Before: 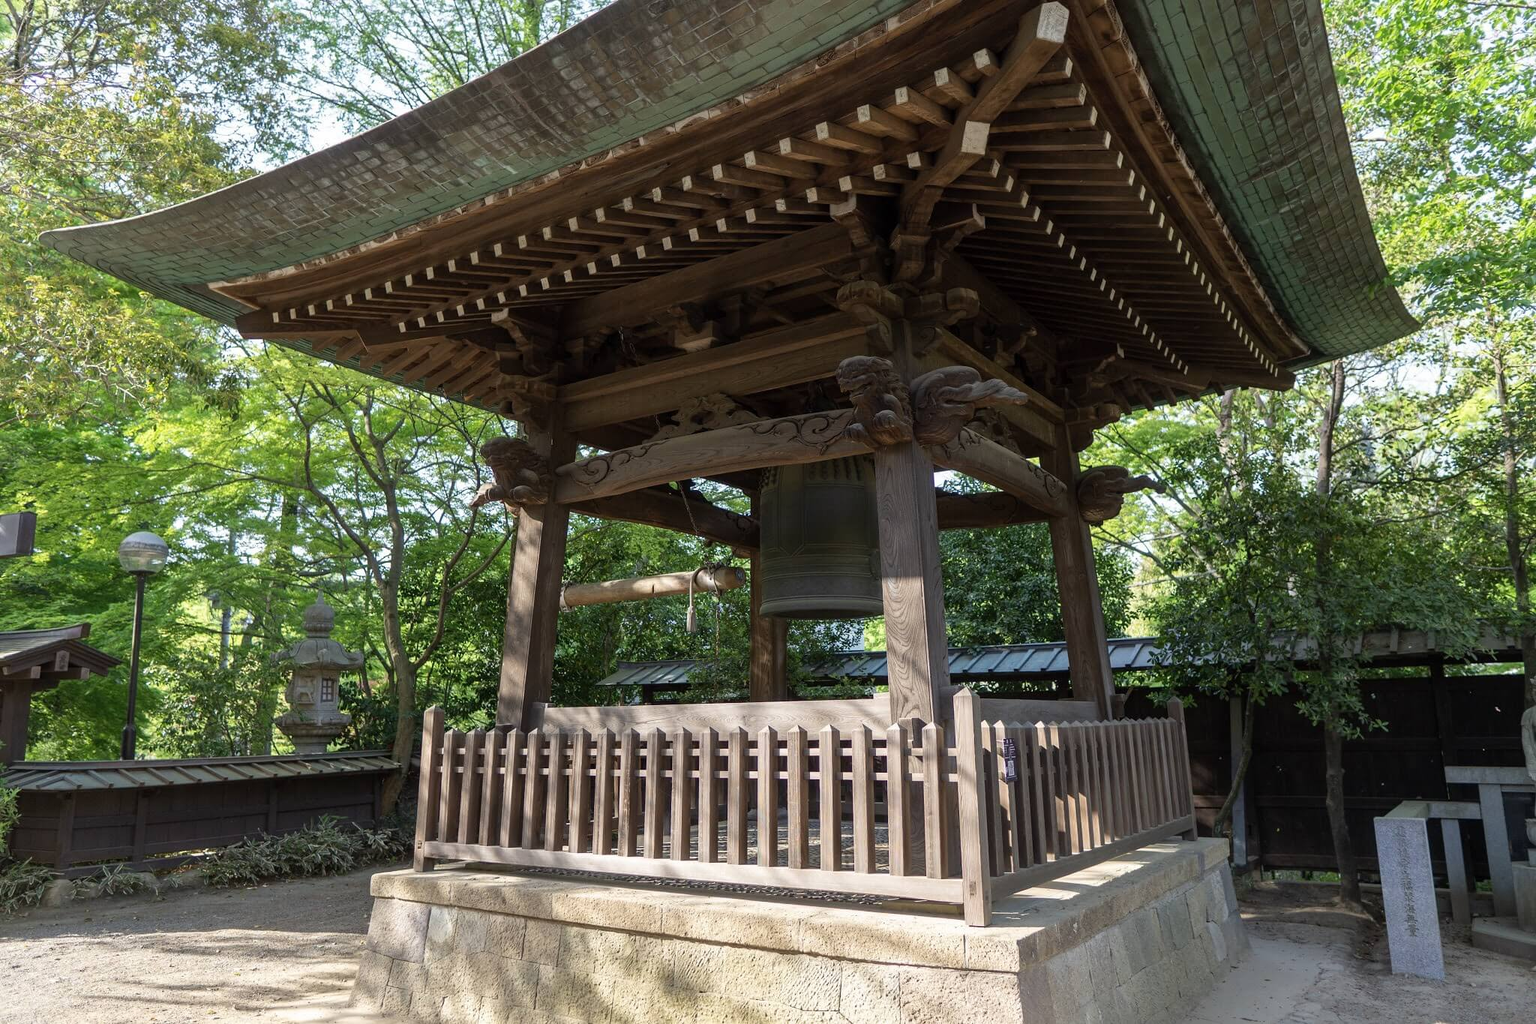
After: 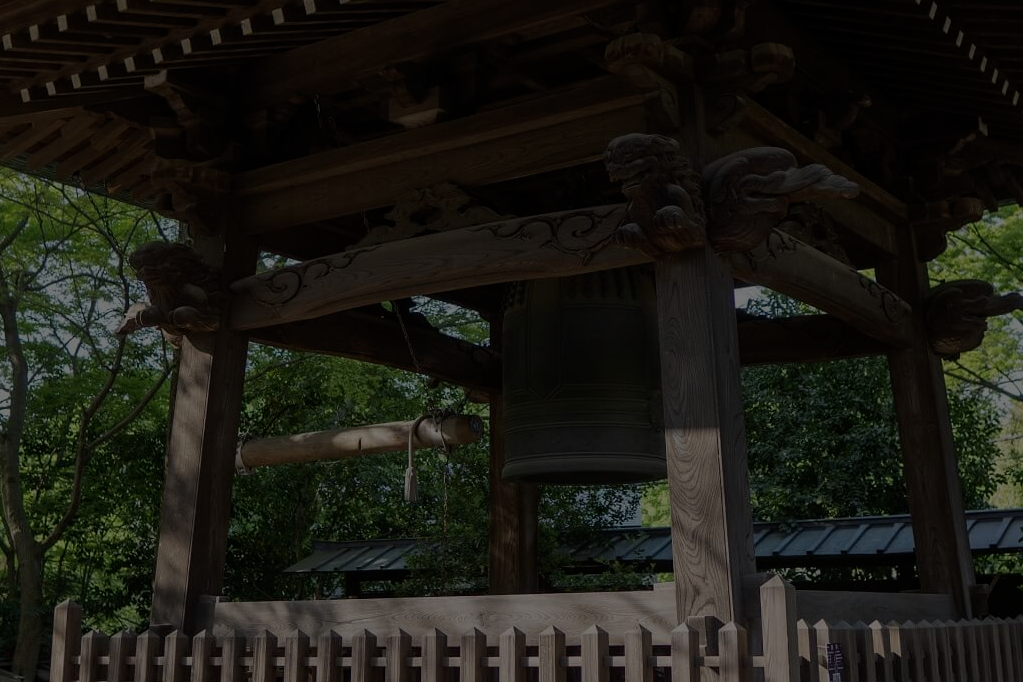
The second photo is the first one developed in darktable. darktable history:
crop: left 25%, top 25%, right 25%, bottom 25%
exposure: exposure -2.446 EV, compensate highlight preservation false
